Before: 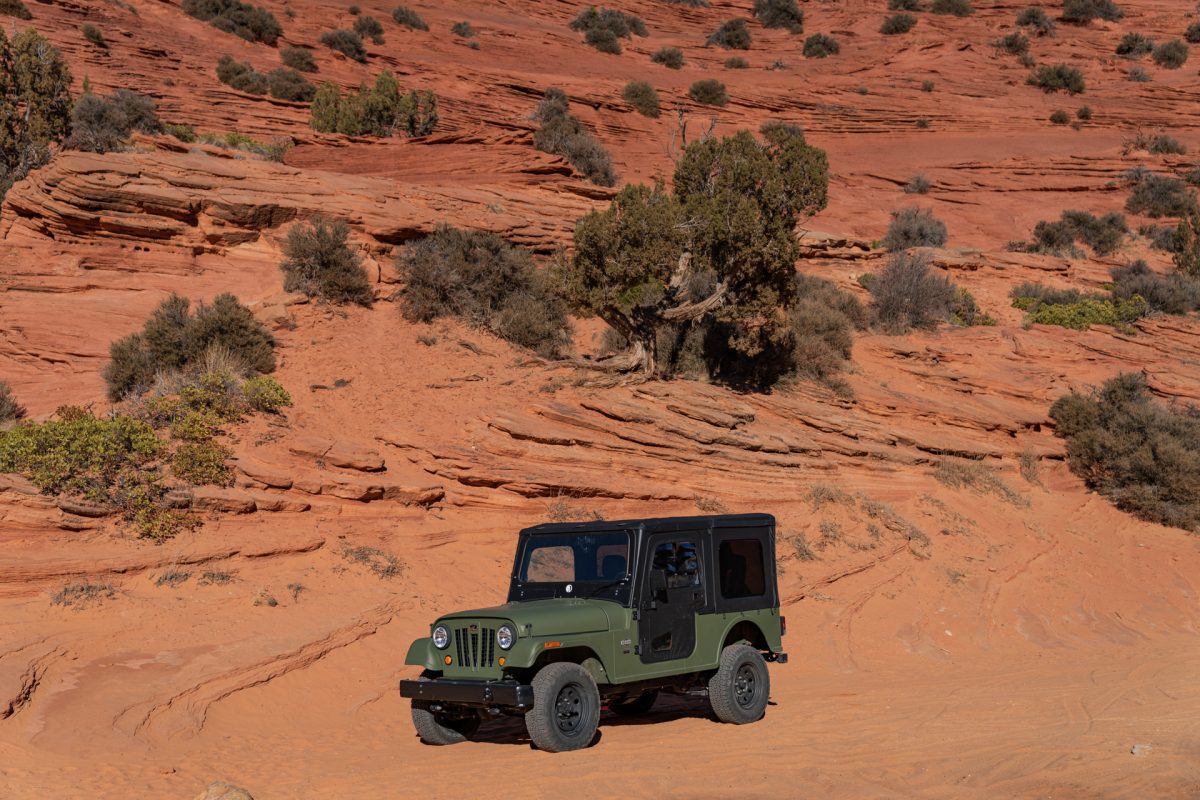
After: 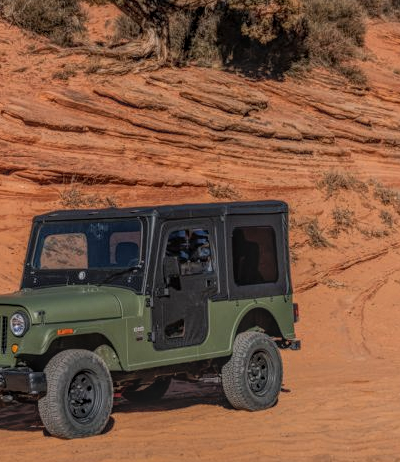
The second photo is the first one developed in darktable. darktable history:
crop: left 40.632%, top 39.188%, right 25.957%, bottom 2.978%
local contrast: highlights 20%, shadows 29%, detail 199%, midtone range 0.2
